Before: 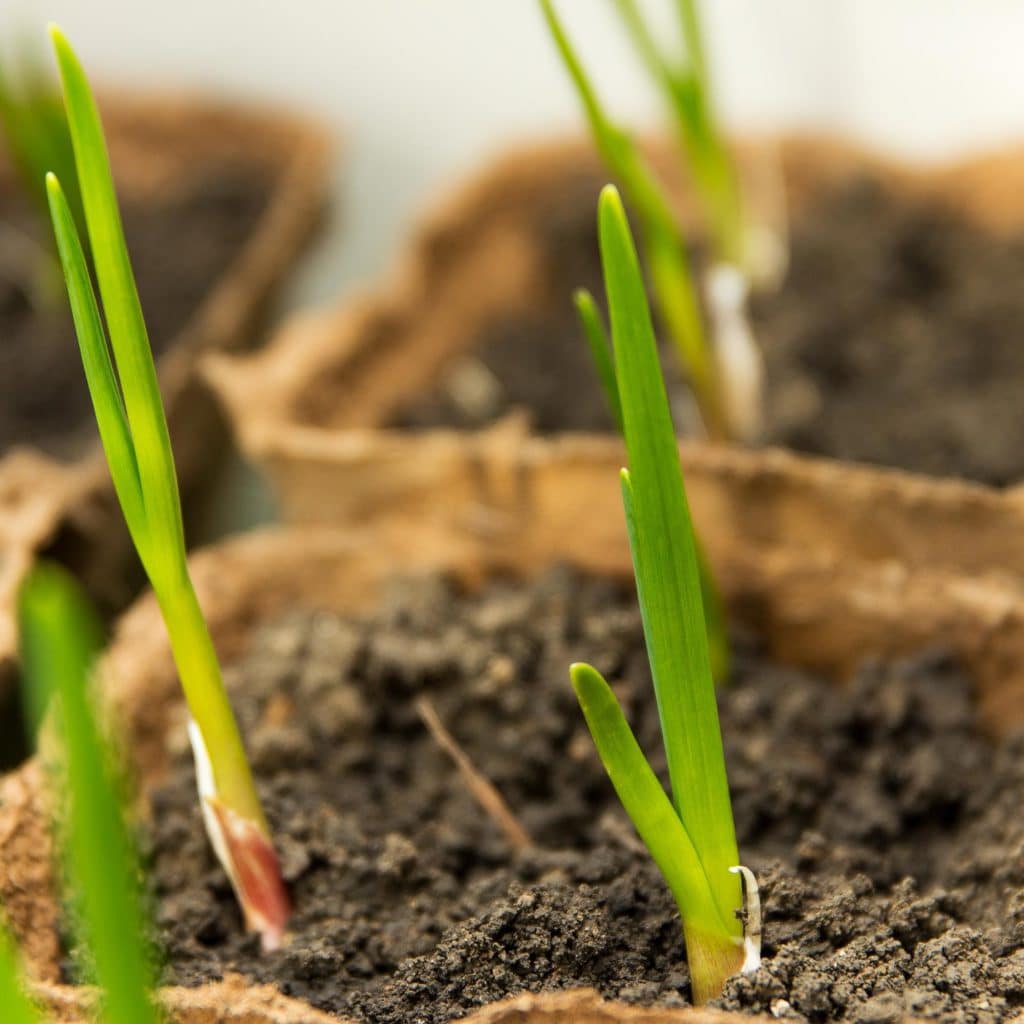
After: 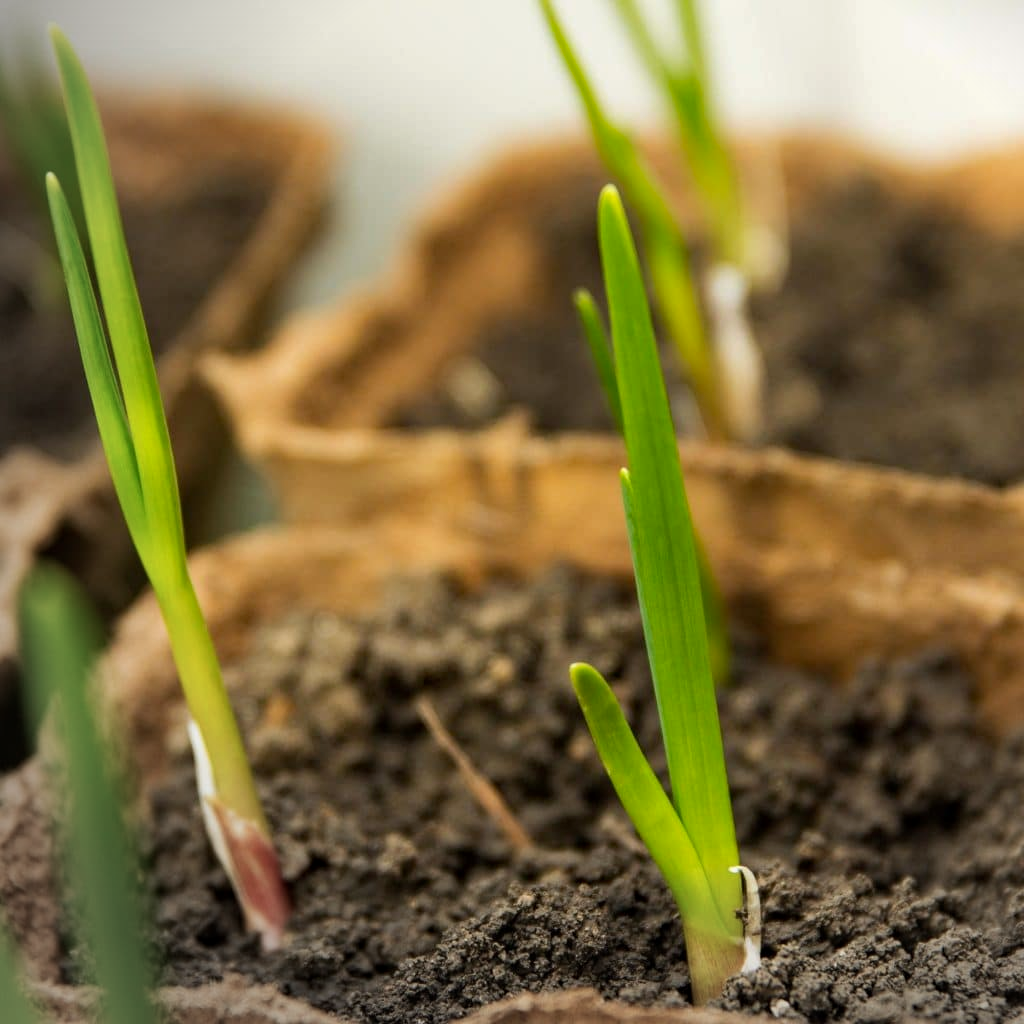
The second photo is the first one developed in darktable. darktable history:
vignetting: fall-off start 91.16%, center (0.22, -0.233)
haze removal: compatibility mode true, adaptive false
